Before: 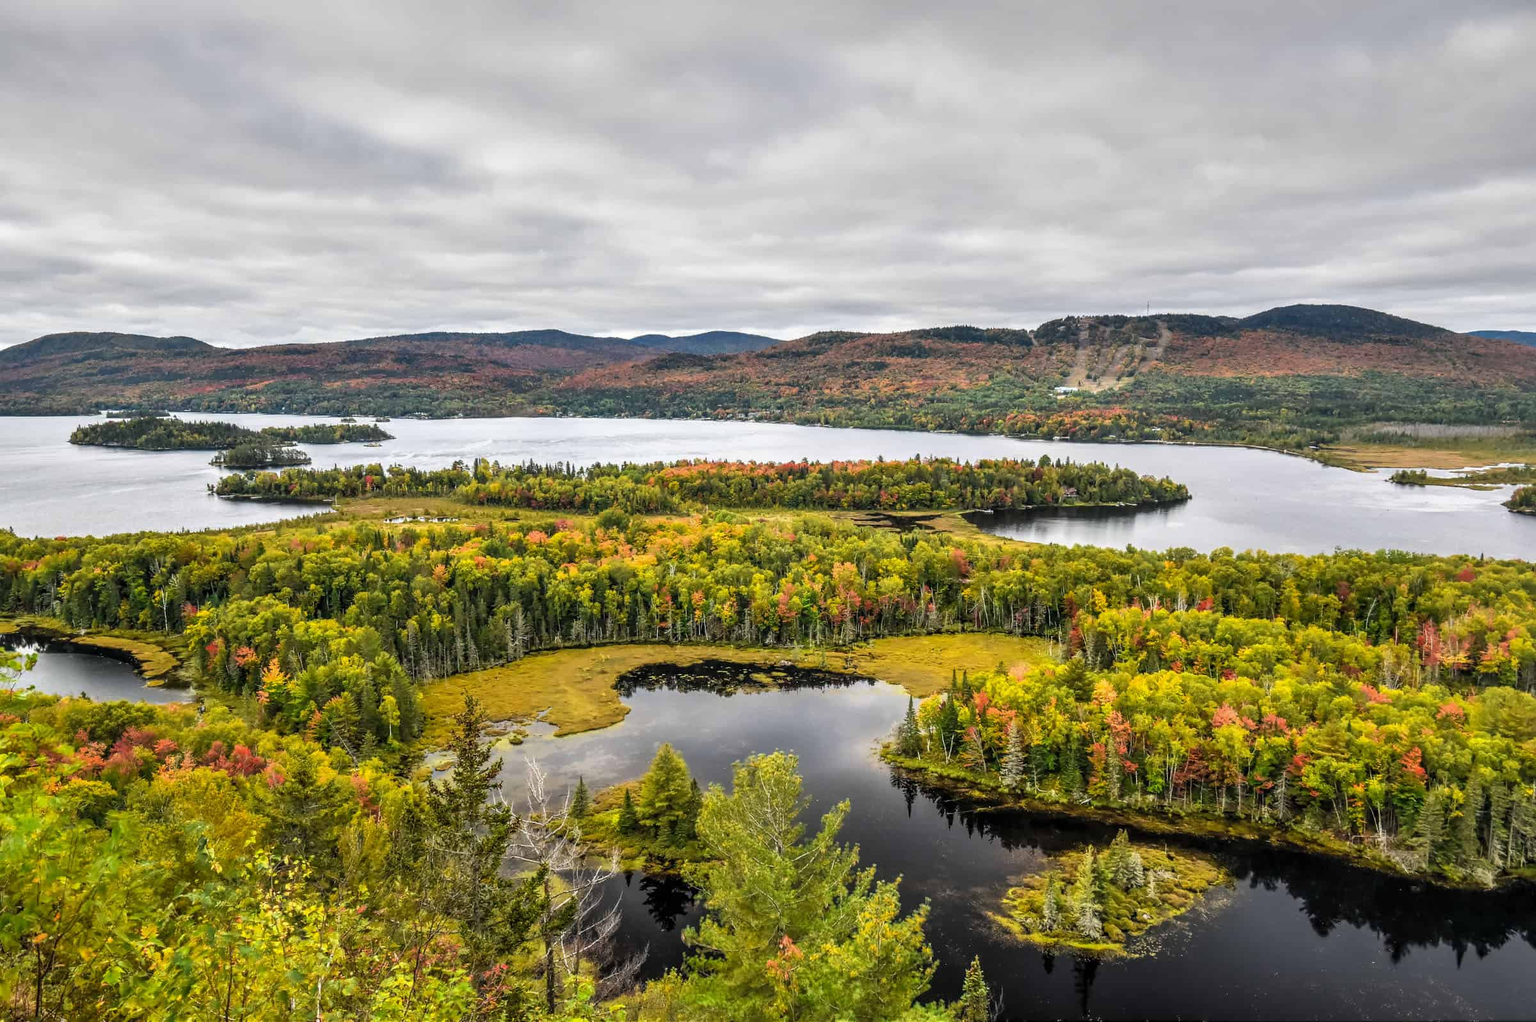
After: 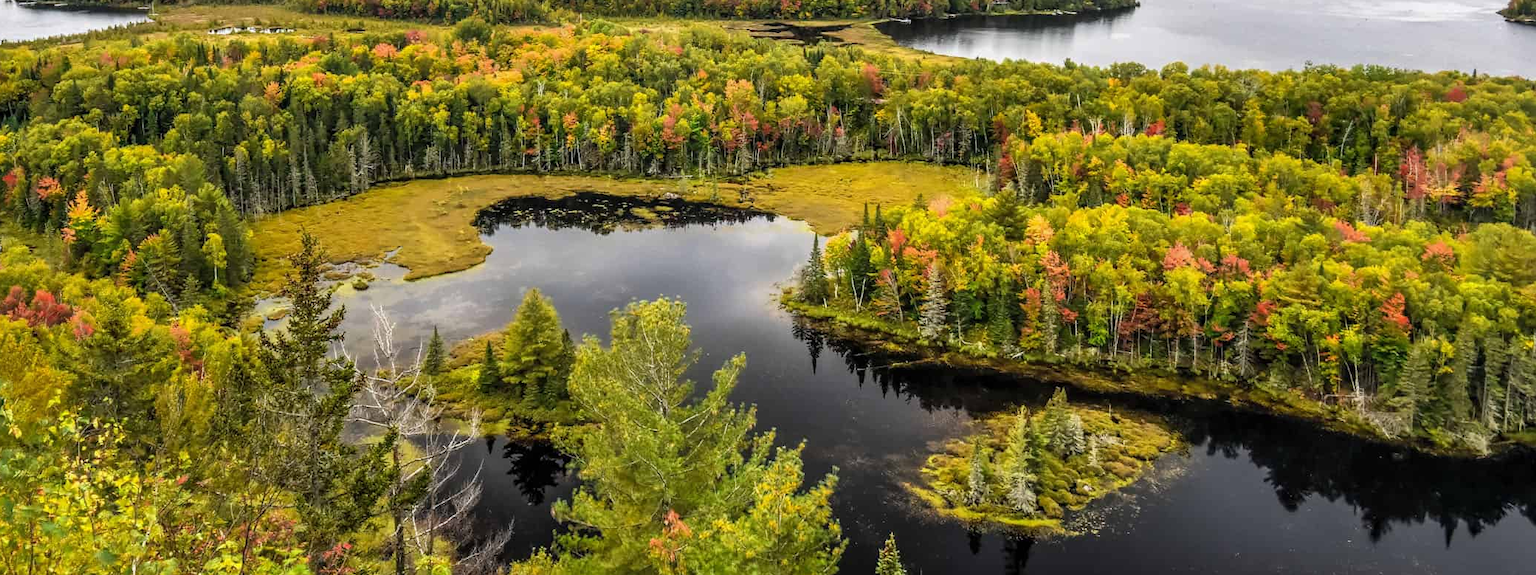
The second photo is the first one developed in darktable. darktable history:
crop and rotate: left 13.276%, top 48.283%, bottom 2.87%
